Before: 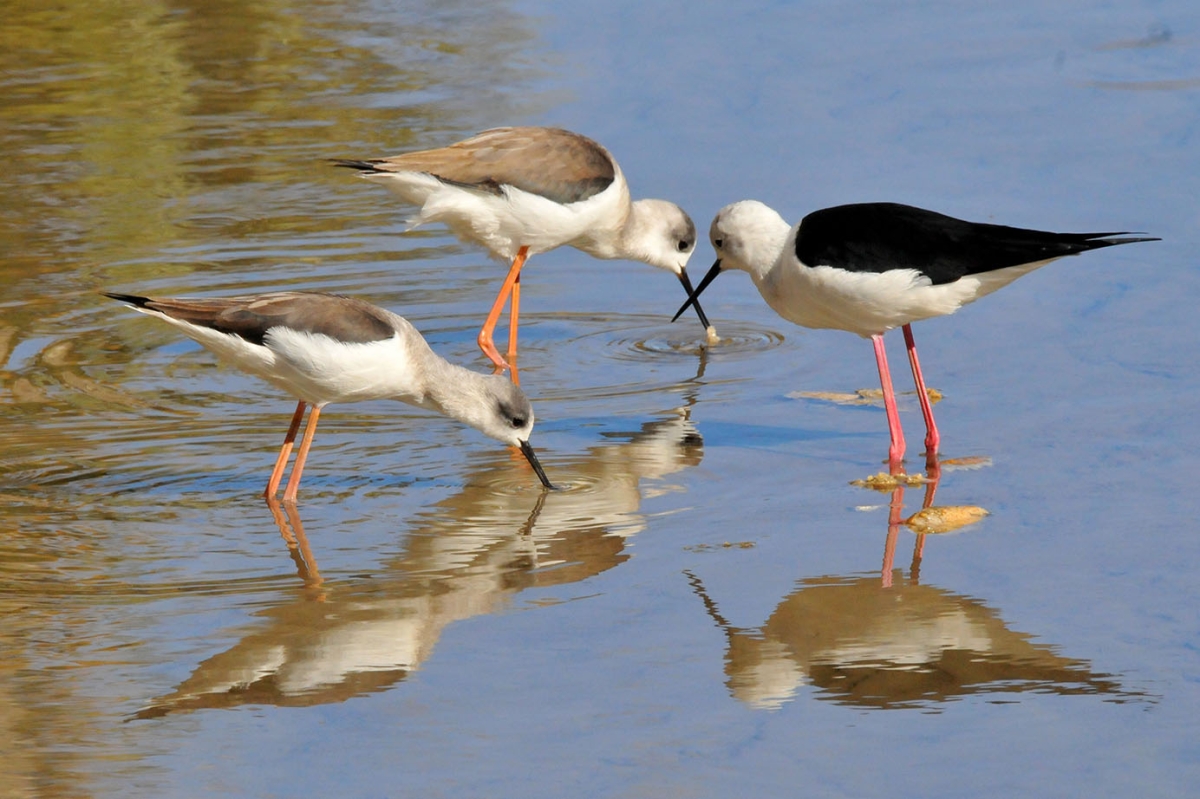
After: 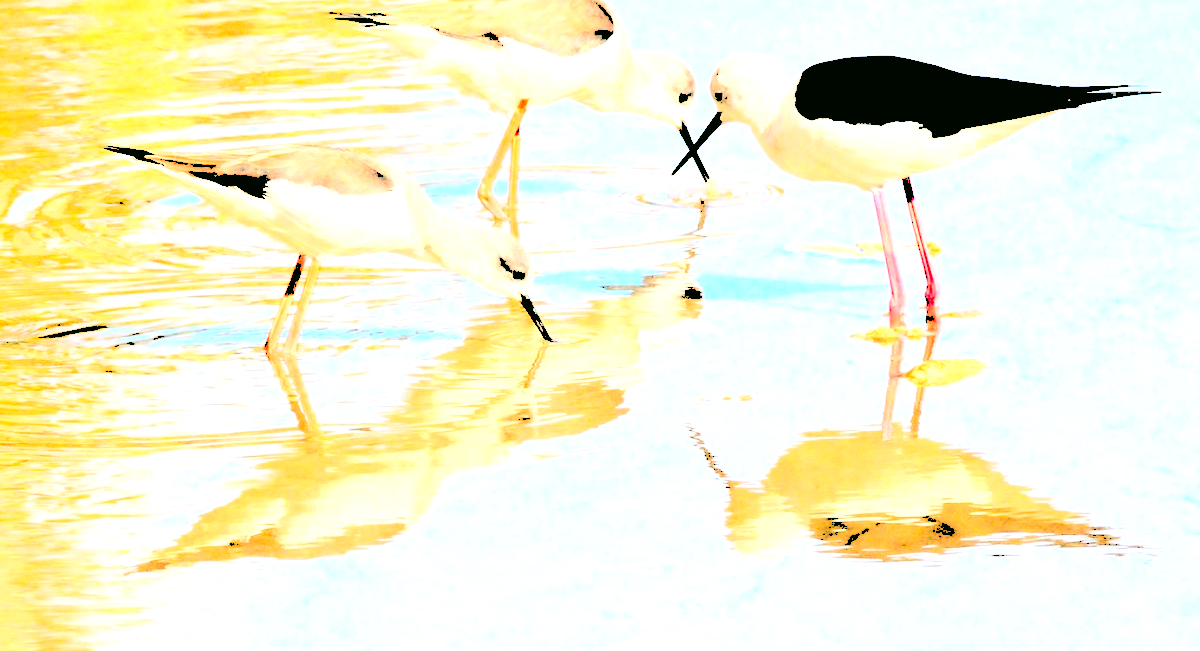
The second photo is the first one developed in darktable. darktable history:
crop and rotate: top 18.437%
levels: white 99.97%, levels [0.246, 0.256, 0.506]
color correction: highlights a* 3.97, highlights b* 4.92, shadows a* -7.9, shadows b* 5.06
